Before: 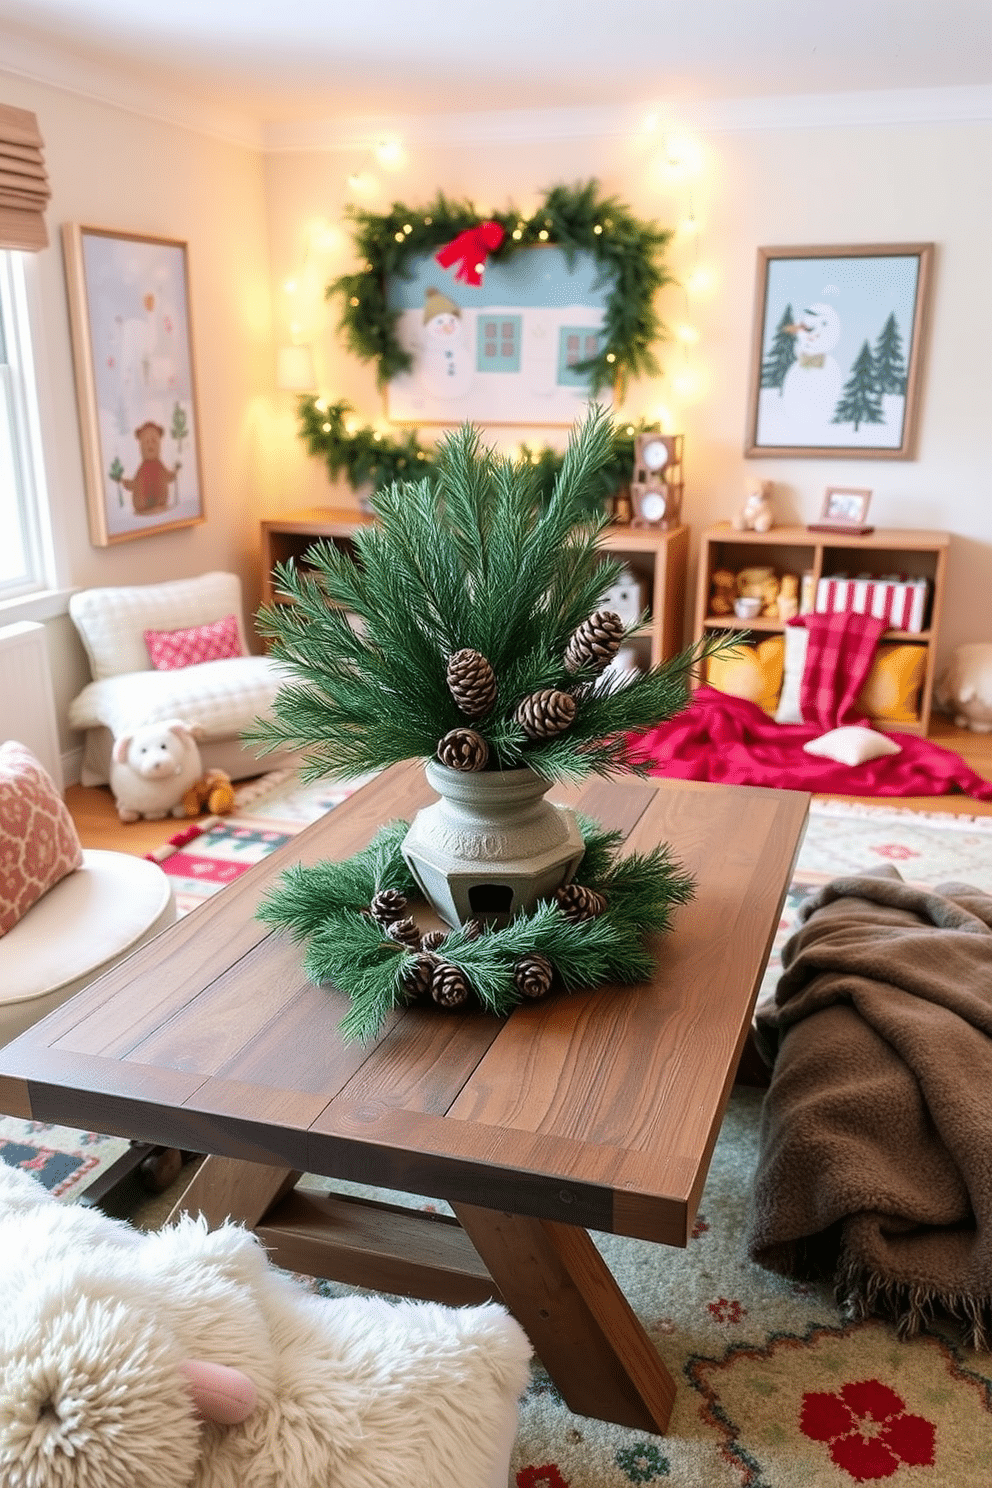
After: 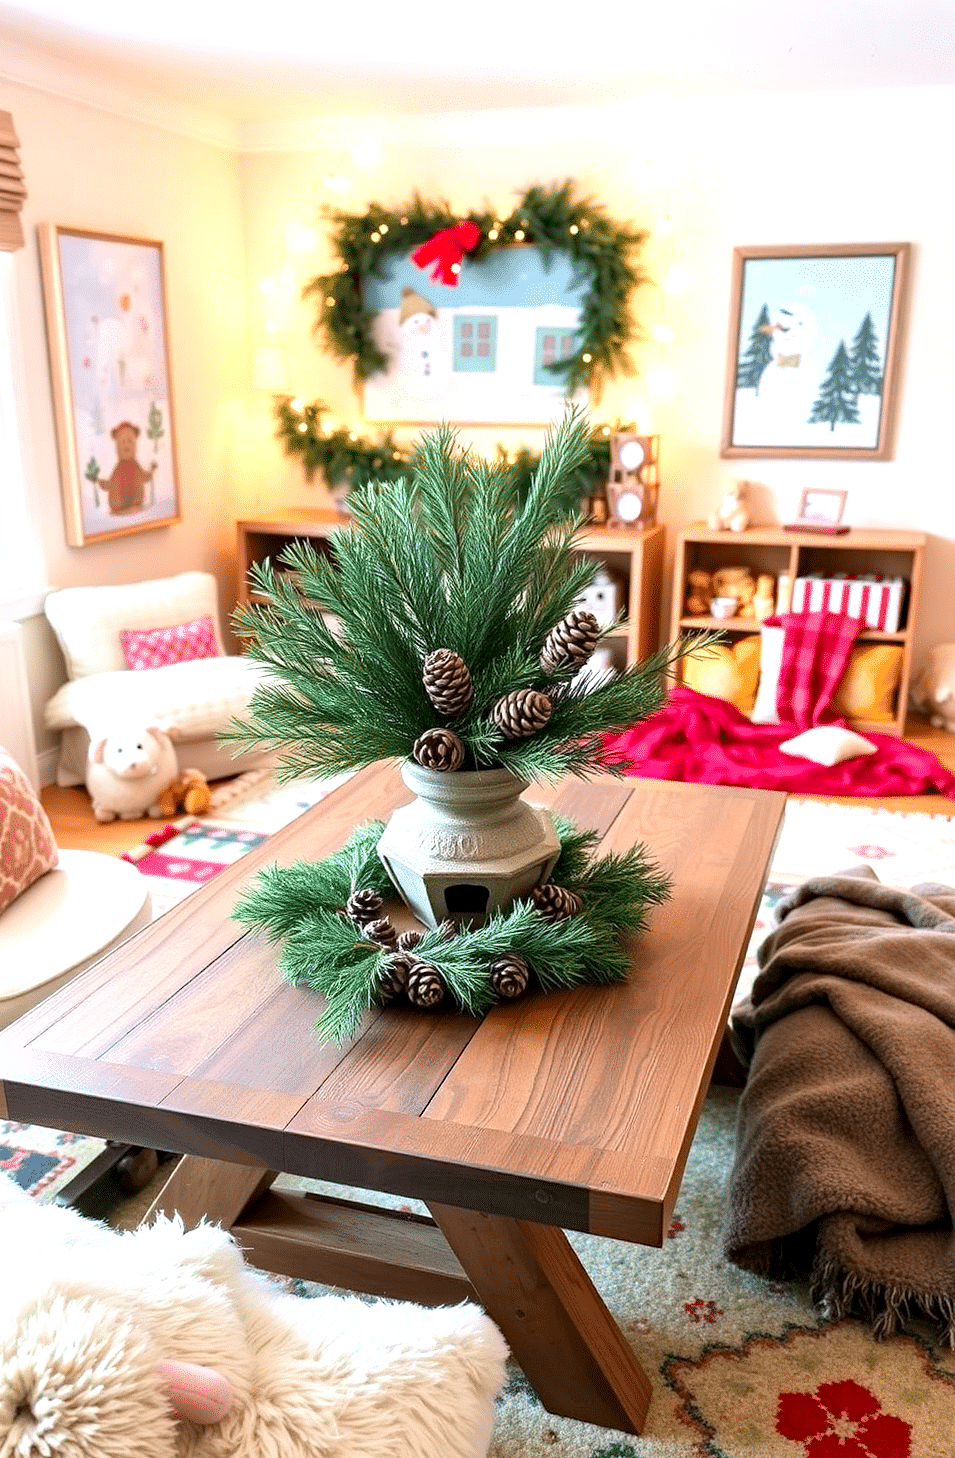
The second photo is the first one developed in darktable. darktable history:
exposure: black level correction 0.001, exposure 0.673 EV, compensate highlight preservation false
crop and rotate: left 2.488%, right 1.155%, bottom 2.003%
haze removal: compatibility mode true, adaptive false
color zones: curves: ch2 [(0, 0.5) (0.143, 0.5) (0.286, 0.416) (0.429, 0.5) (0.571, 0.5) (0.714, 0.5) (0.857, 0.5) (1, 0.5)]
